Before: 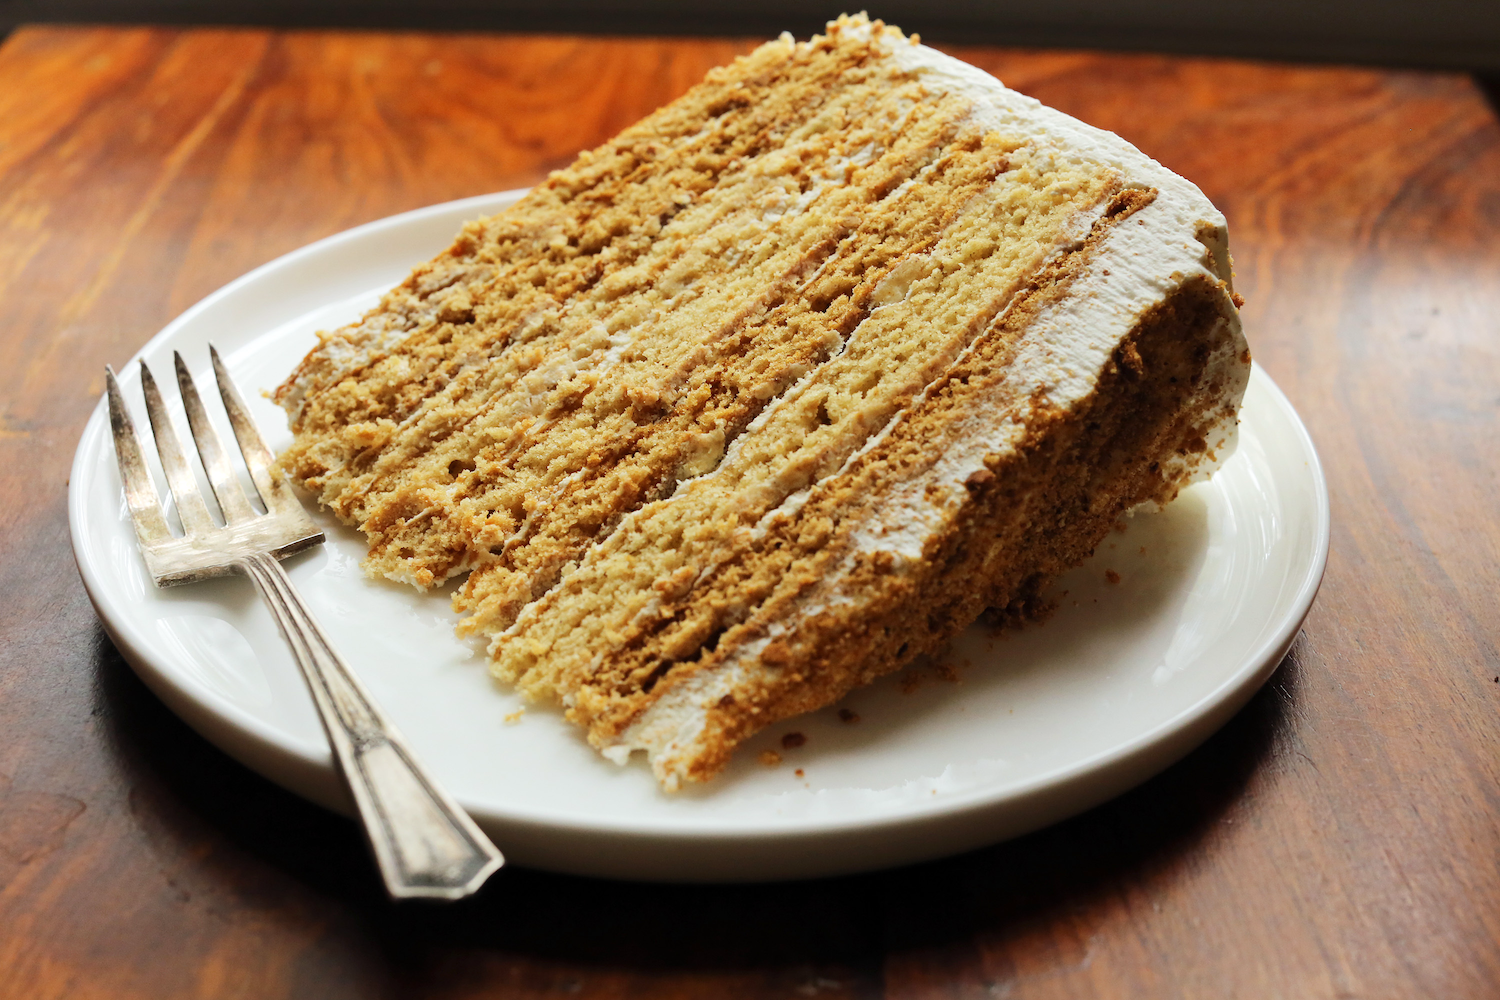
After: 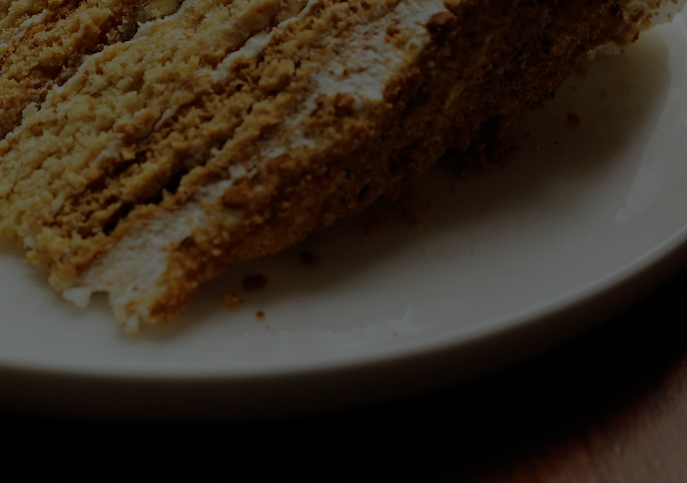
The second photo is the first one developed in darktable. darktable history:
exposure: exposure -2.446 EV, compensate highlight preservation false
crop: left 35.976%, top 45.819%, right 18.162%, bottom 5.807%
